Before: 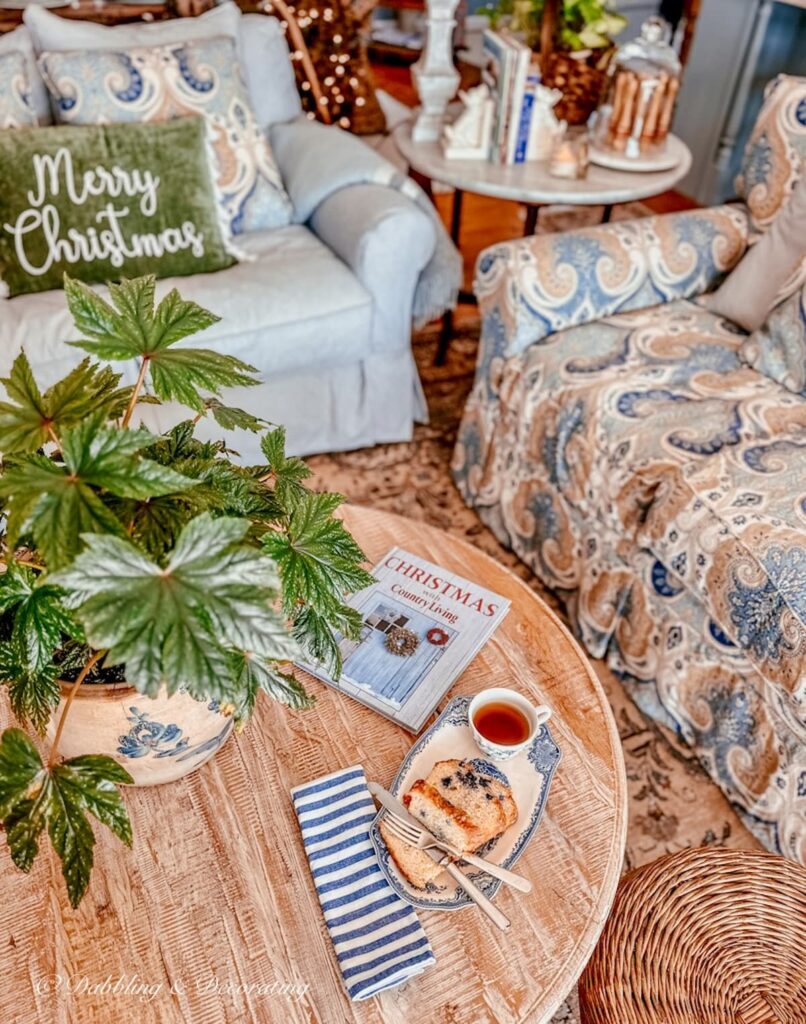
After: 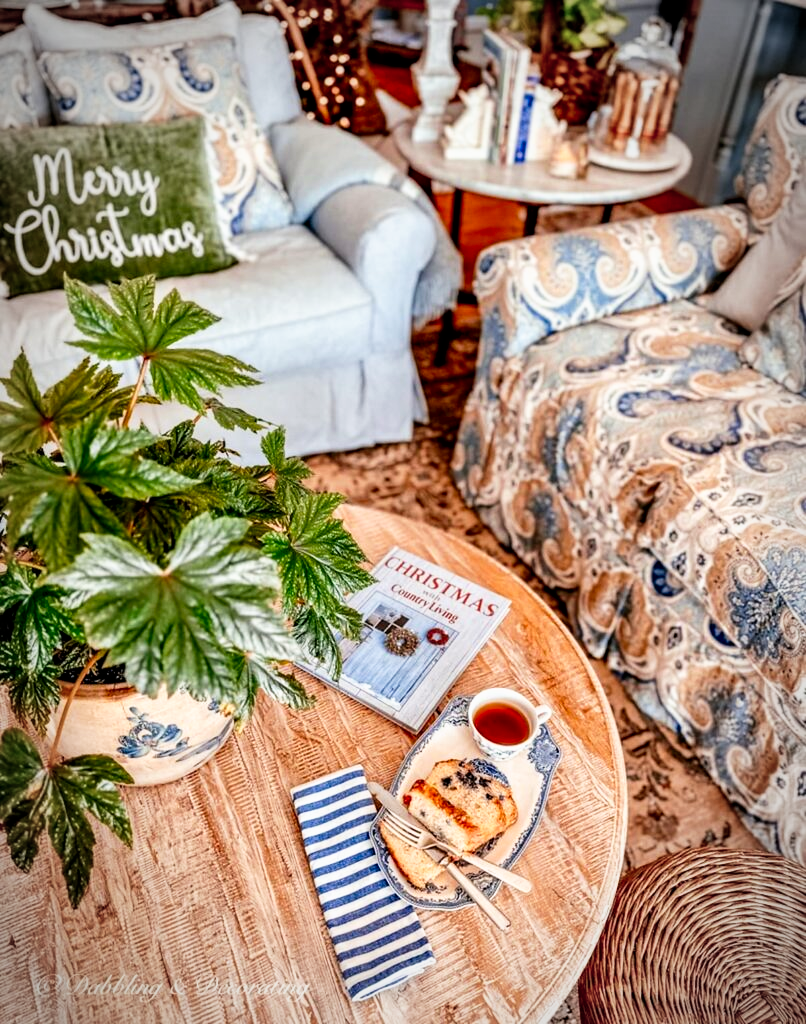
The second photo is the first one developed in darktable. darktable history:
vignetting: automatic ratio true
tone curve: curves: ch0 [(0, 0) (0.003, 0) (0.011, 0.001) (0.025, 0.002) (0.044, 0.004) (0.069, 0.006) (0.1, 0.009) (0.136, 0.03) (0.177, 0.076) (0.224, 0.13) (0.277, 0.202) (0.335, 0.28) (0.399, 0.367) (0.468, 0.46) (0.543, 0.562) (0.623, 0.67) (0.709, 0.787) (0.801, 0.889) (0.898, 0.972) (1, 1)], preserve colors none
